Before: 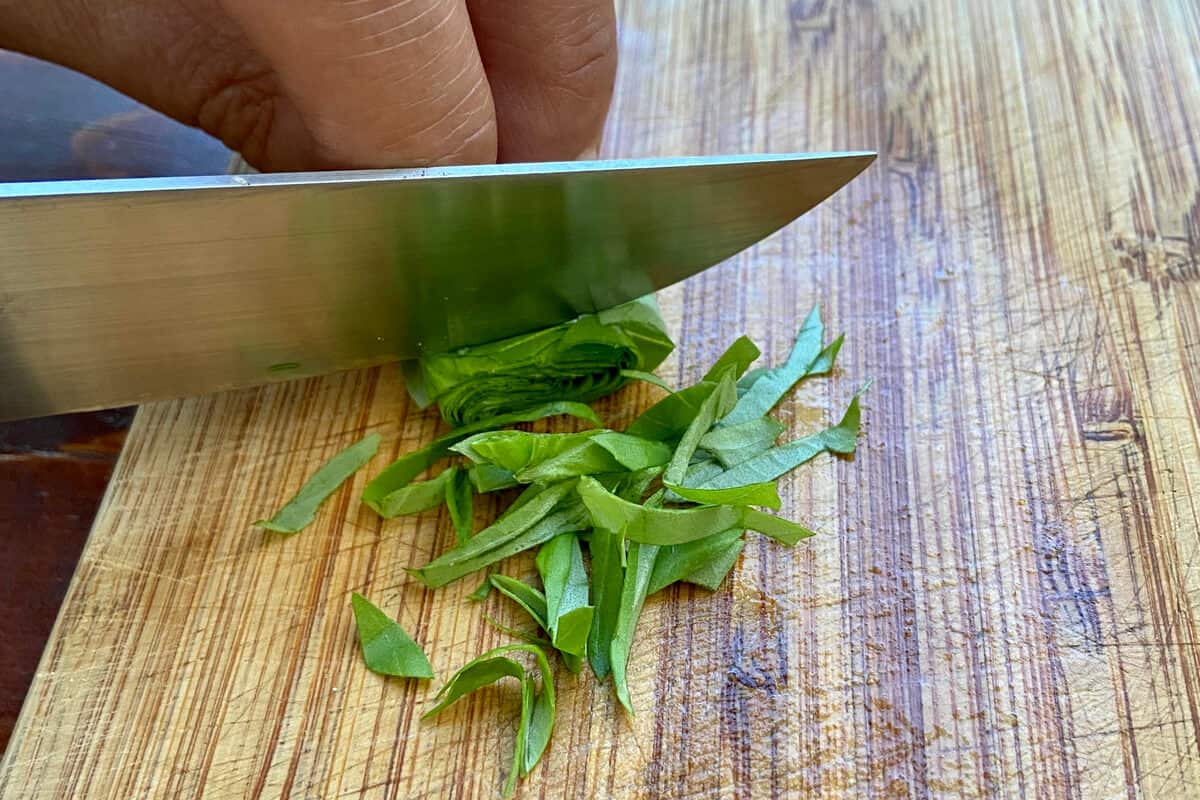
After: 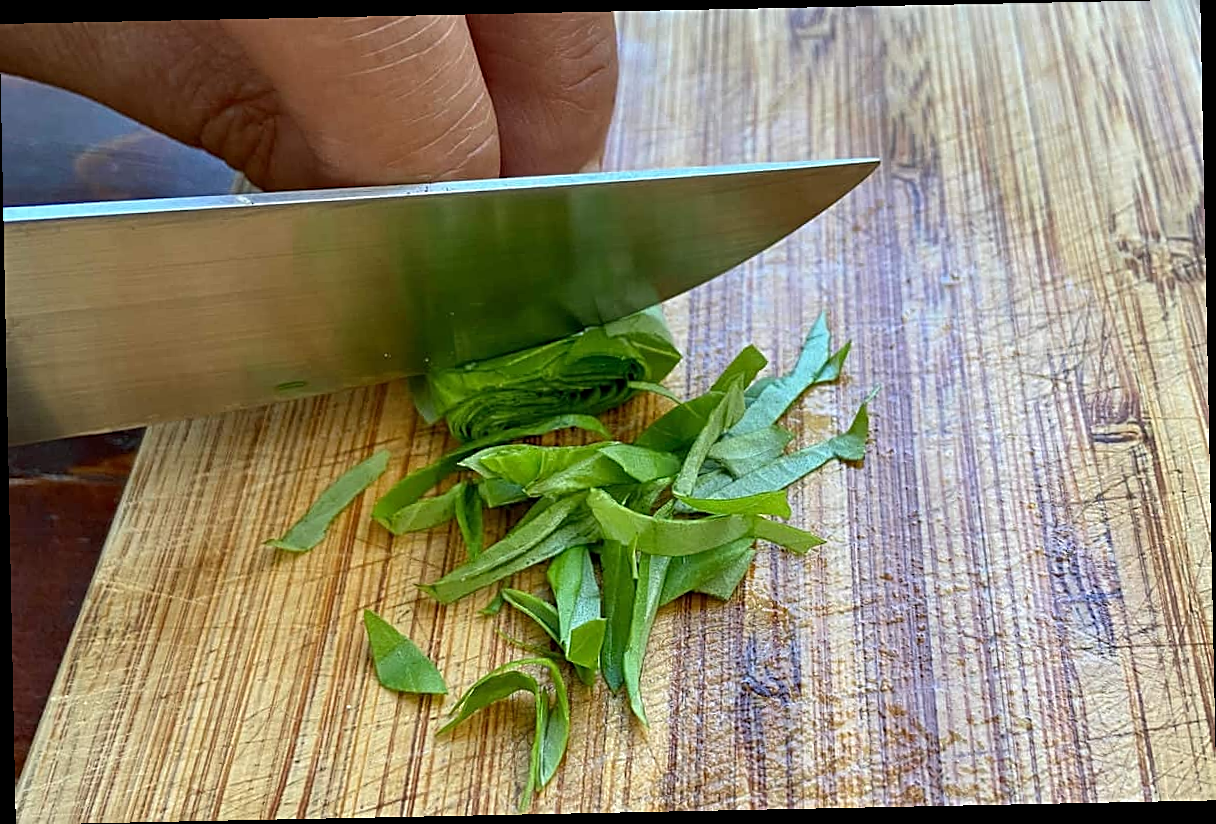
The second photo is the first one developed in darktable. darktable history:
rotate and perspective: rotation -1.17°, automatic cropping off
sharpen: on, module defaults
